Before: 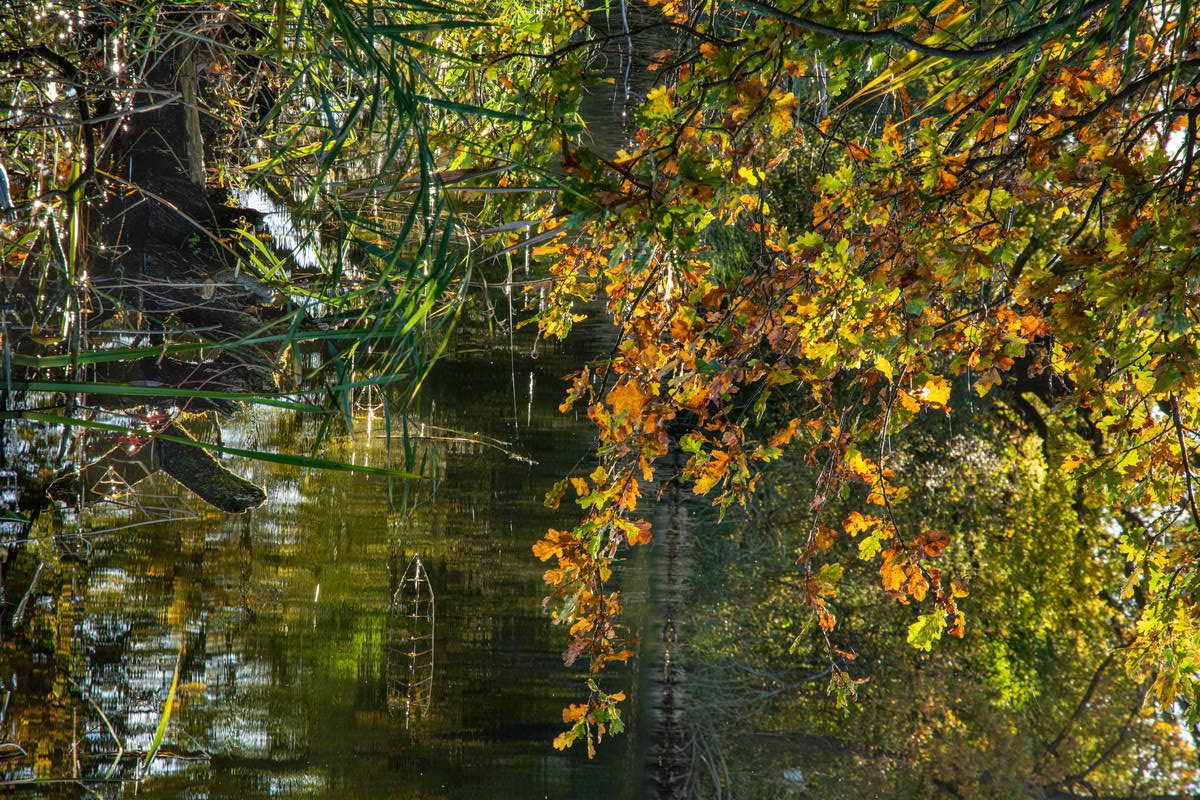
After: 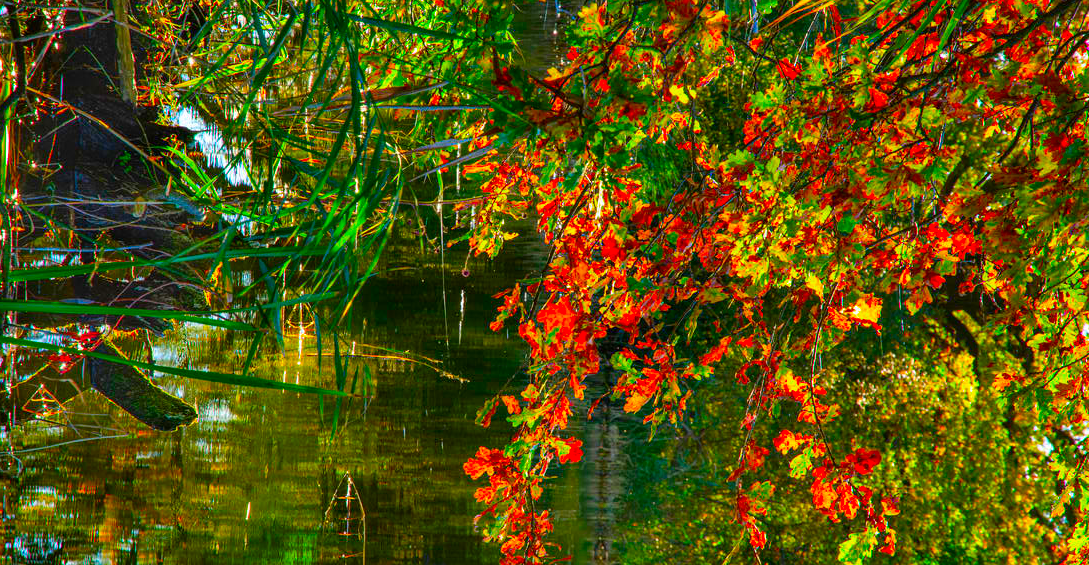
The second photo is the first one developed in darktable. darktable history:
color correction: highlights b* 0.002, saturation 2.97
crop: left 5.768%, top 10.302%, right 3.478%, bottom 19.072%
shadows and highlights: shadows 31.18, highlights 1.58, shadows color adjustment 98.01%, highlights color adjustment 59.17%, soften with gaussian
